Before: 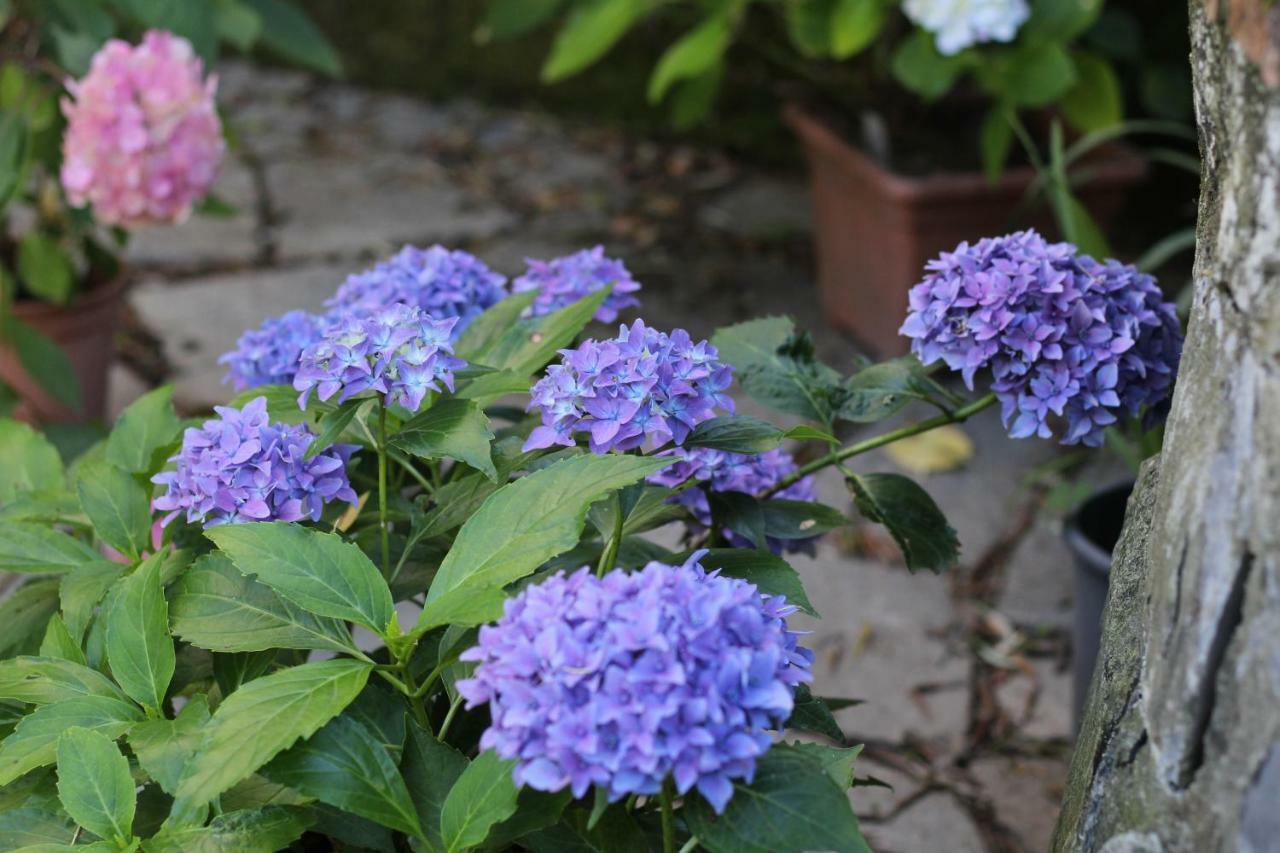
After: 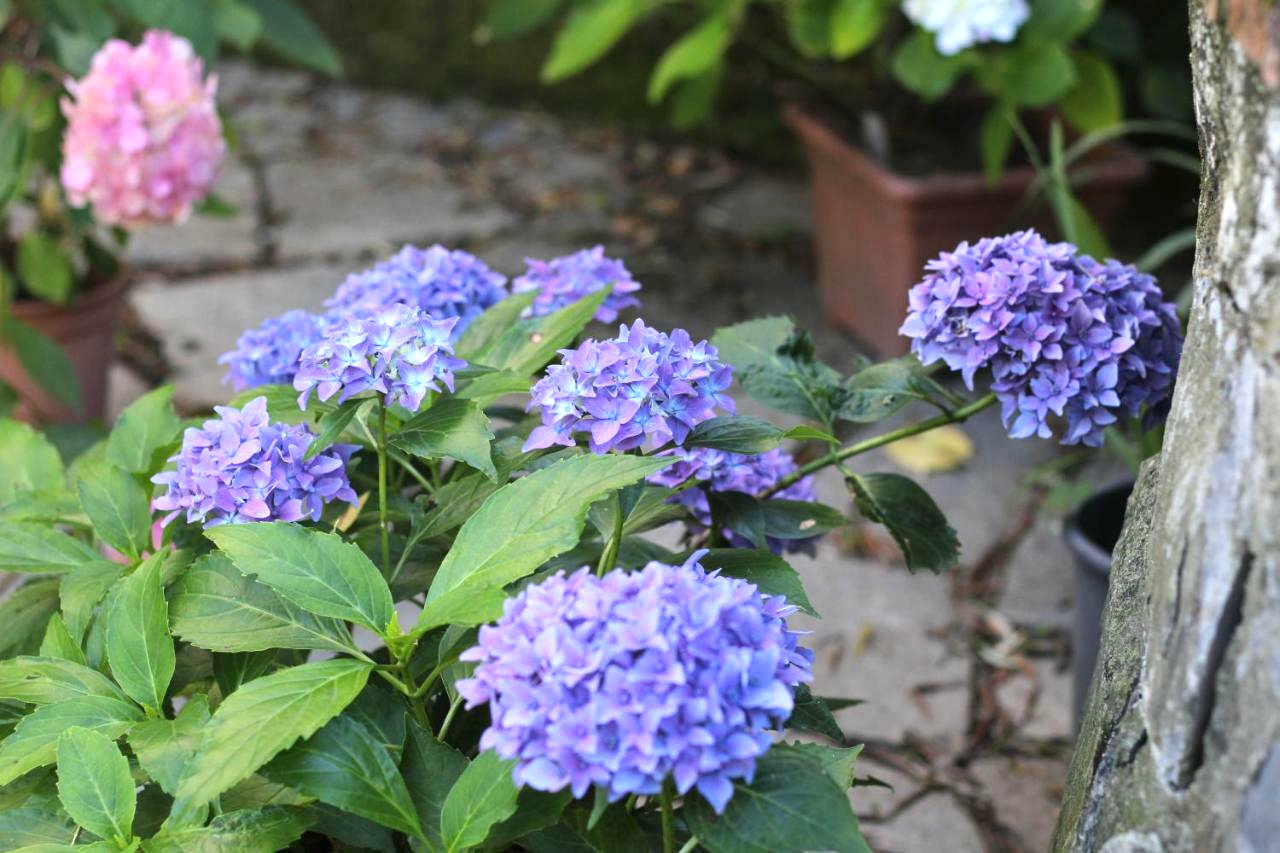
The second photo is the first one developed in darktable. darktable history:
exposure: black level correction 0, exposure 0.68 EV, compensate exposure bias true, compensate highlight preservation false
